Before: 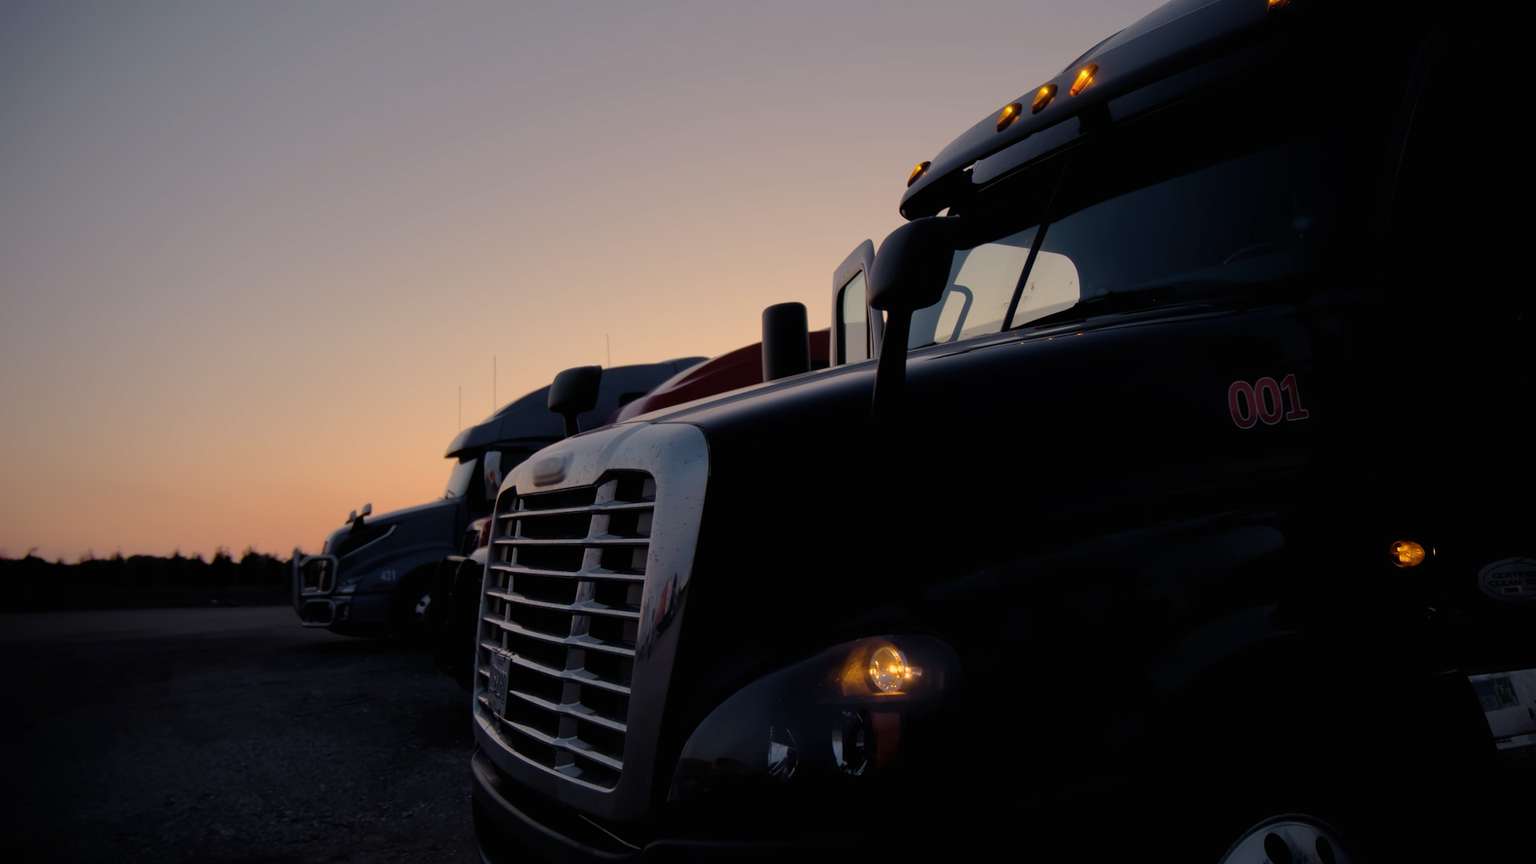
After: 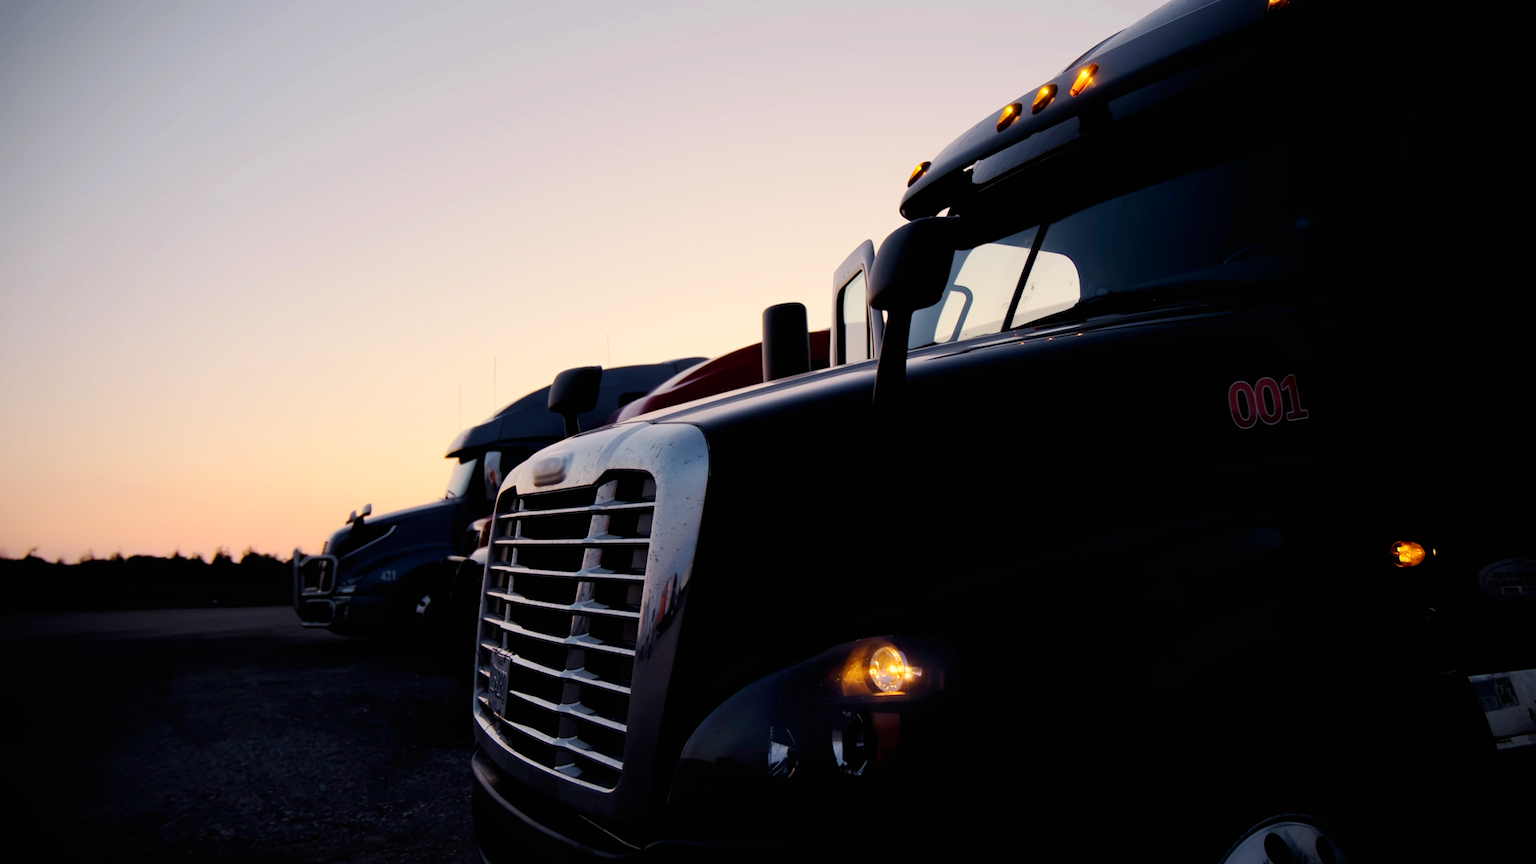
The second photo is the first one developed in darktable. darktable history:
contrast equalizer: y [[0.5 ×6], [0.5 ×6], [0.5, 0.5, 0.501, 0.545, 0.707, 0.863], [0 ×6], [0 ×6]]
base curve: curves: ch0 [(0, 0) (0.005, 0.002) (0.15, 0.3) (0.4, 0.7) (0.75, 0.95) (1, 1)], preserve colors none
vignetting: fall-off start 100%, brightness -0.282, width/height ratio 1.31
contrast brightness saturation: contrast 0.15, brightness 0.05
